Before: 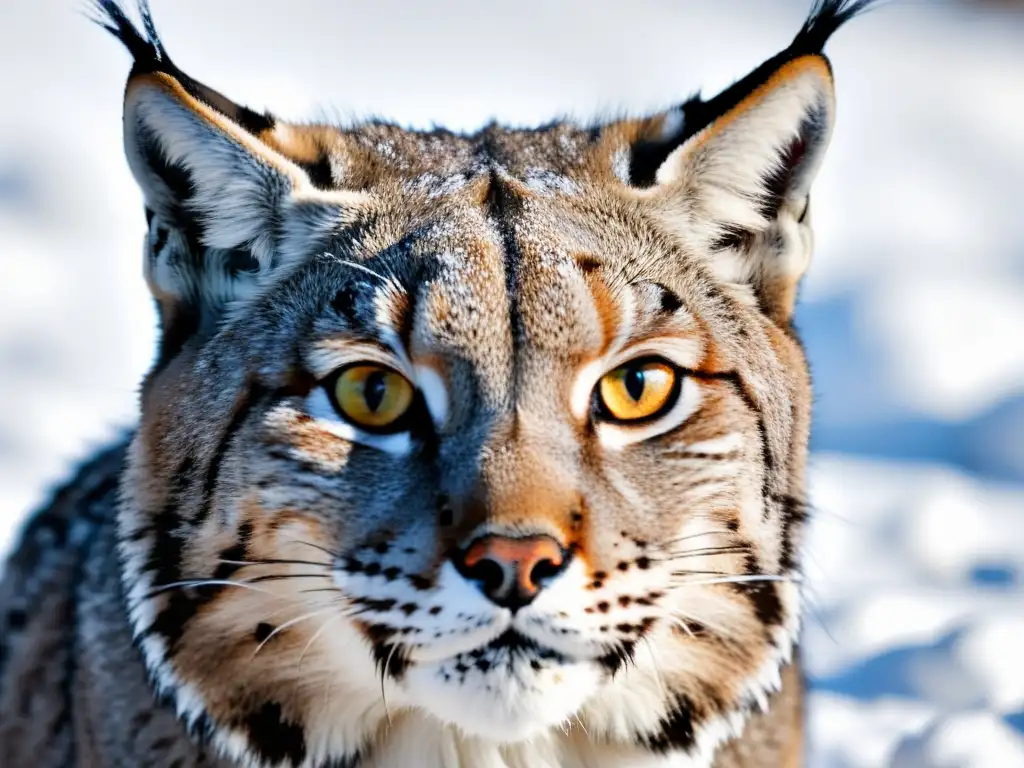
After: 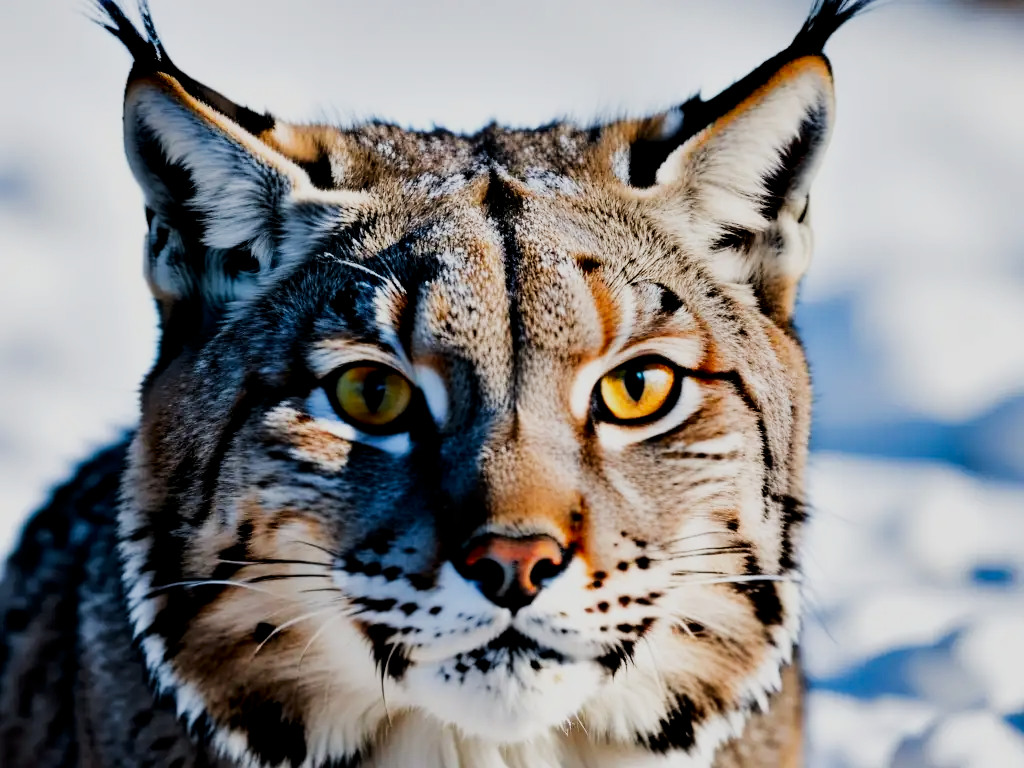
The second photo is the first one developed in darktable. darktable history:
filmic rgb: black relative exposure -5.09 EV, white relative exposure 3.96 EV, hardness 2.89, contrast 1.299, highlights saturation mix -30.57%
contrast brightness saturation: contrast 0.07, brightness -0.152, saturation 0.111
